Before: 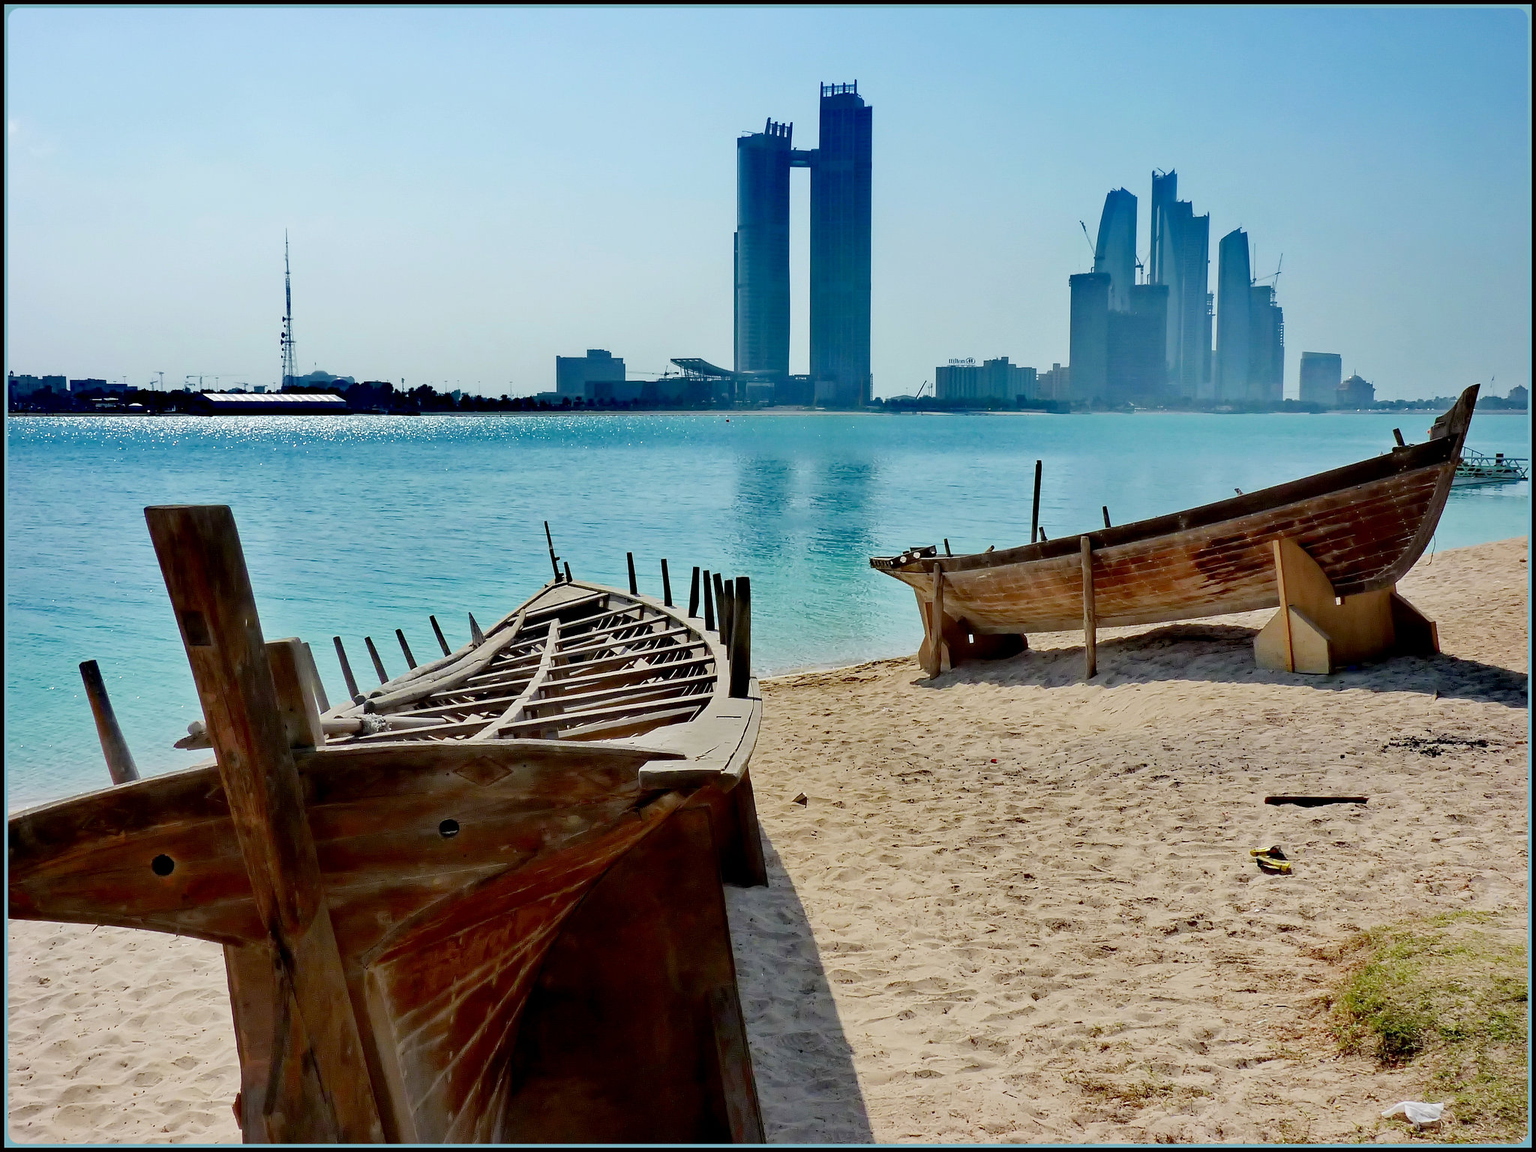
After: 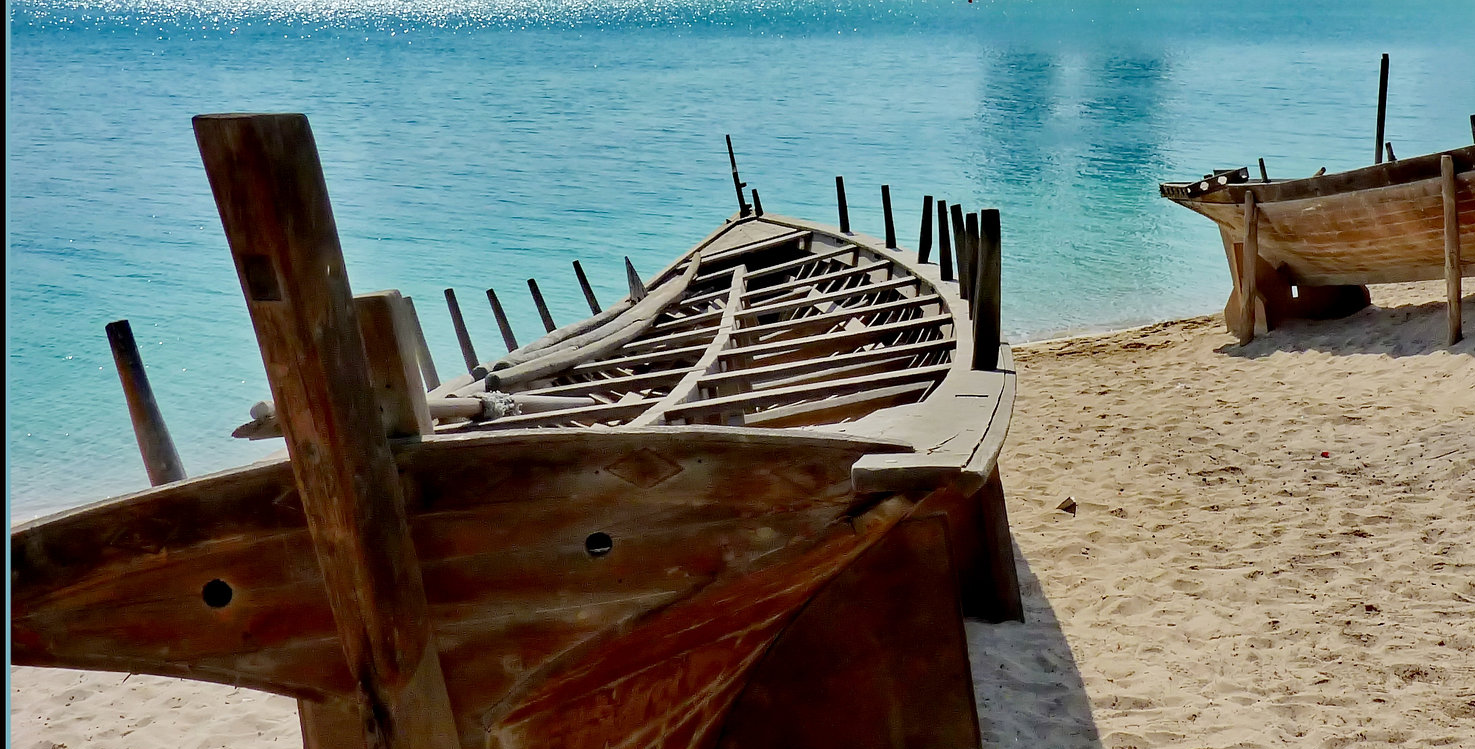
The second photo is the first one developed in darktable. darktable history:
crop: top 36.509%, right 27.962%, bottom 14.695%
